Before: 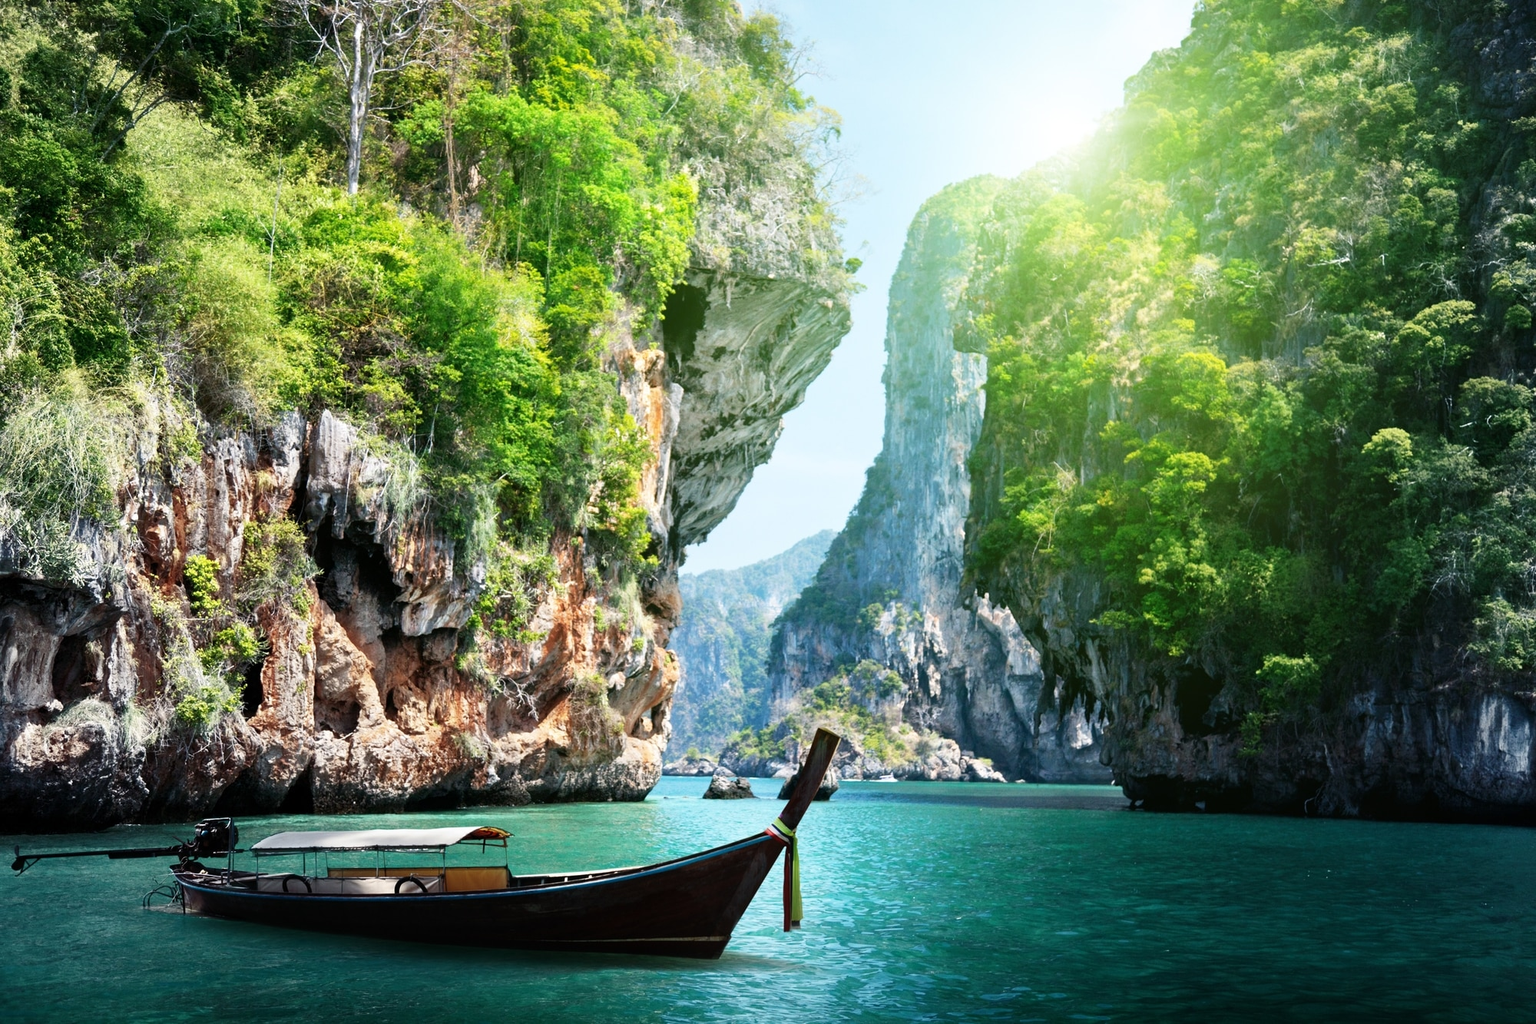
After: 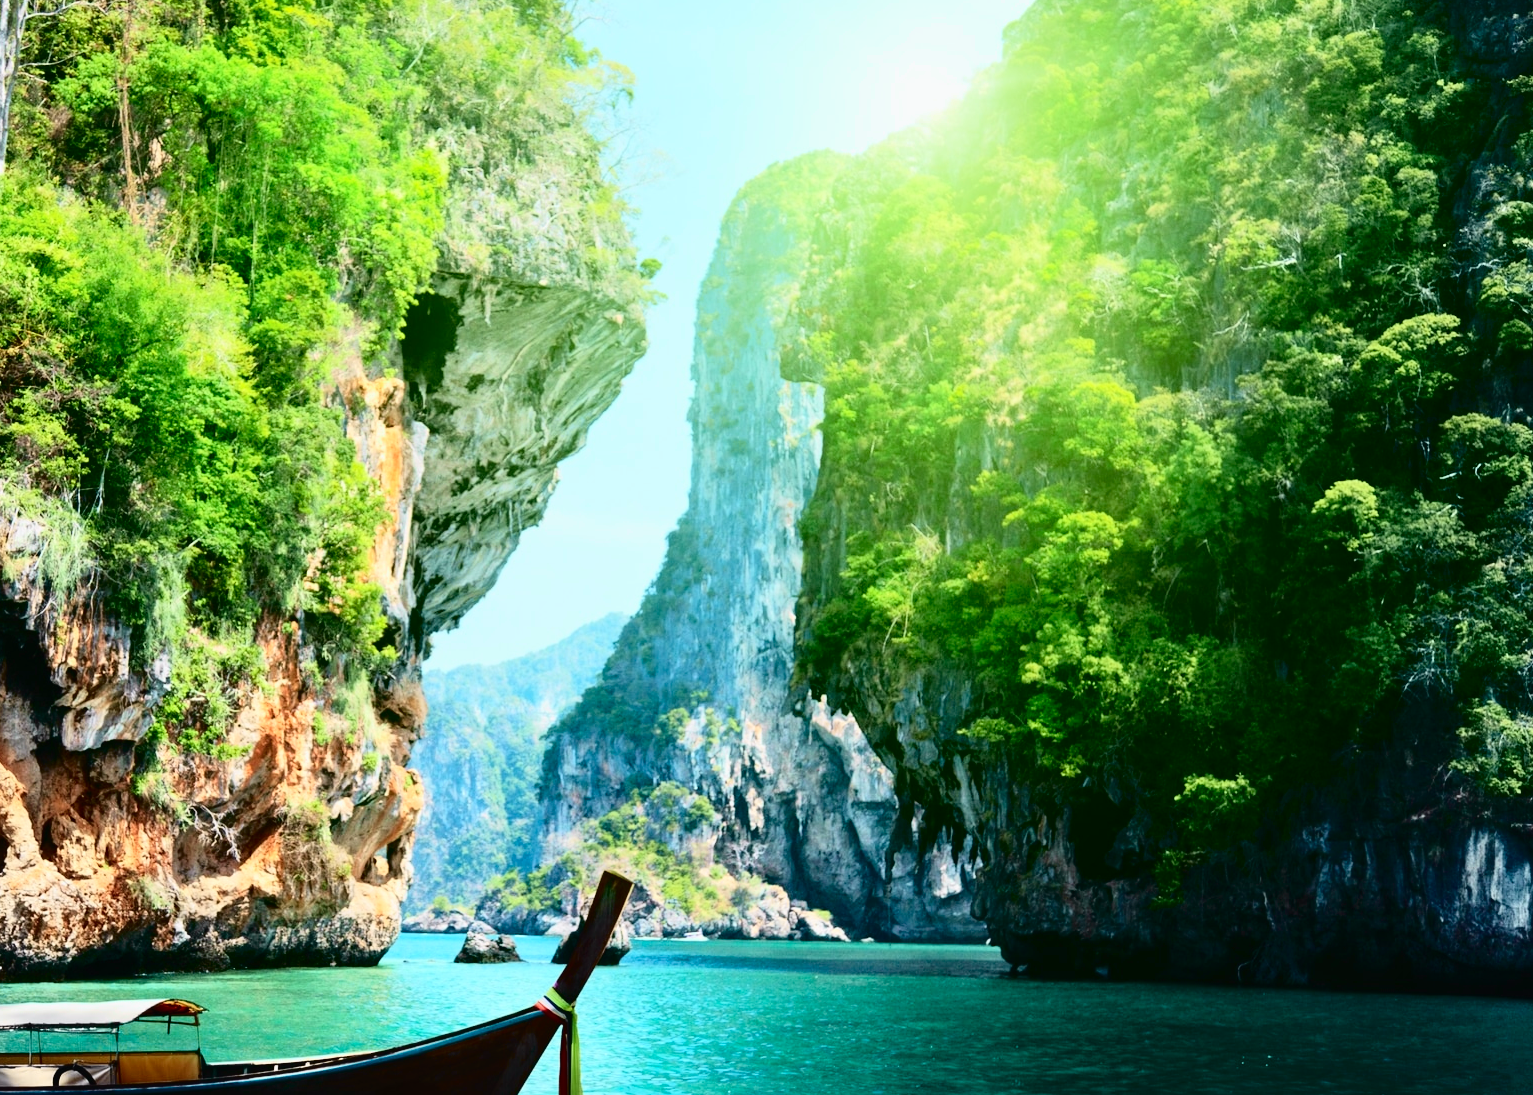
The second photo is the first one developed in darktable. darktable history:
crop: left 23.095%, top 5.827%, bottom 11.854%
tone curve: curves: ch0 [(0, 0.014) (0.17, 0.099) (0.392, 0.438) (0.725, 0.828) (0.872, 0.918) (1, 0.981)]; ch1 [(0, 0) (0.402, 0.36) (0.488, 0.466) (0.5, 0.499) (0.515, 0.515) (0.574, 0.595) (0.619, 0.65) (0.701, 0.725) (1, 1)]; ch2 [(0, 0) (0.432, 0.422) (0.486, 0.49) (0.503, 0.503) (0.523, 0.554) (0.562, 0.606) (0.644, 0.694) (0.717, 0.753) (1, 0.991)], color space Lab, independent channels
